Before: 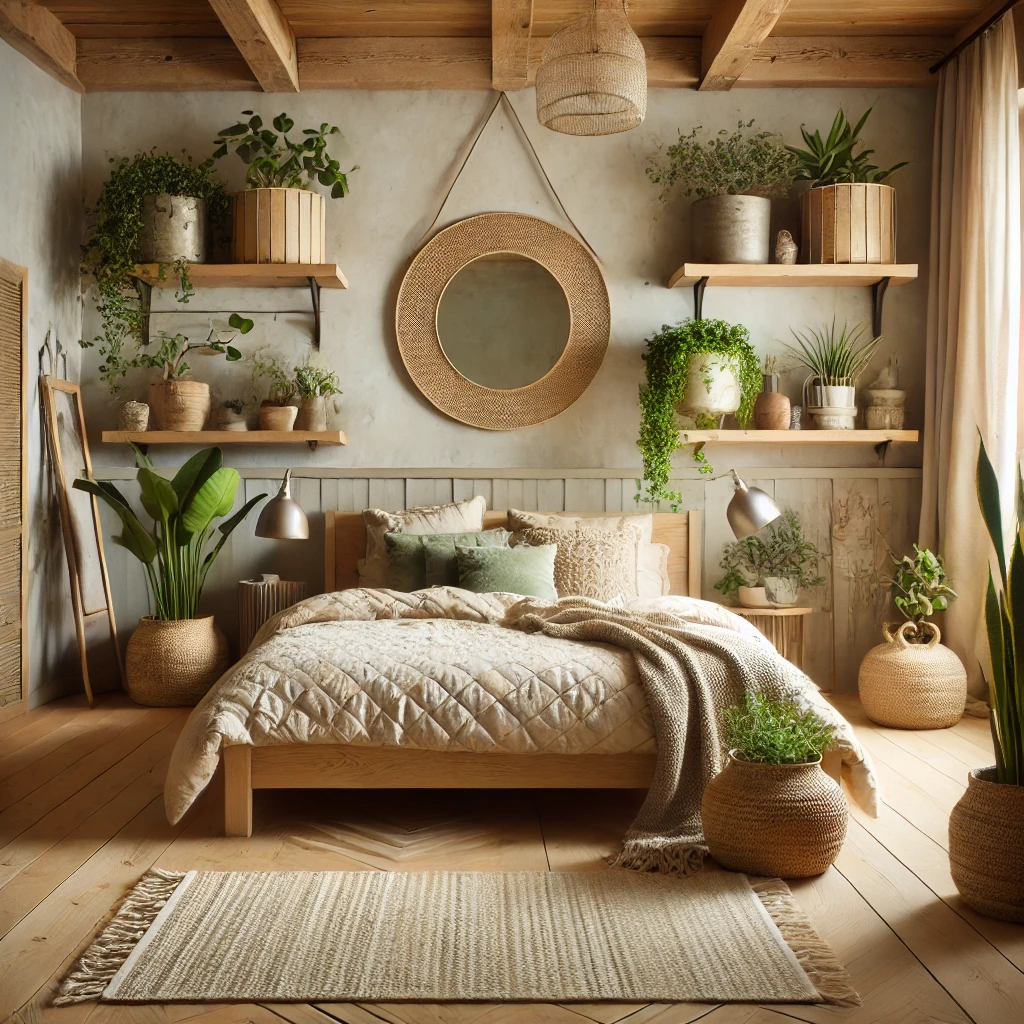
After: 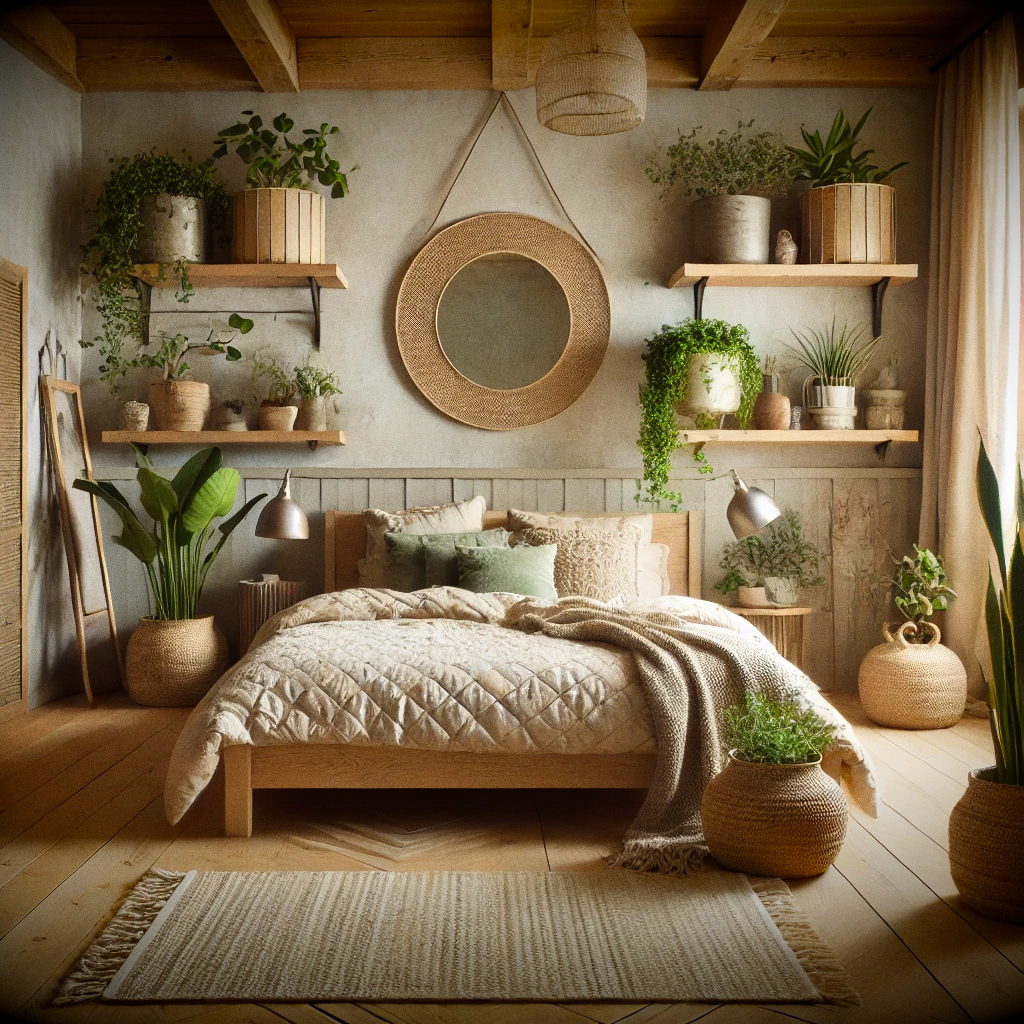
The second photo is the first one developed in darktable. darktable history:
tone equalizer: on, module defaults
vignetting: fall-off start 98.29%, fall-off radius 100%, brightness -1, saturation 0.5, width/height ratio 1.428
grain: on, module defaults
